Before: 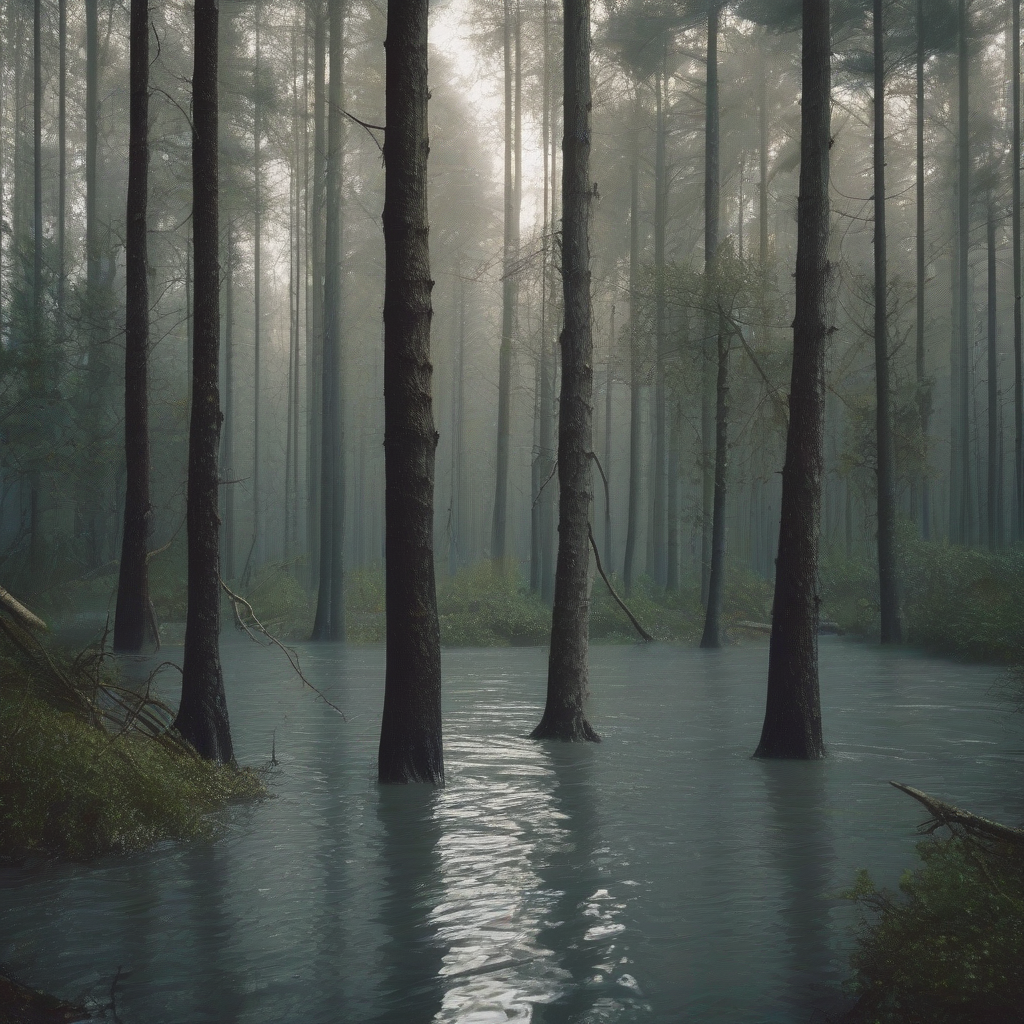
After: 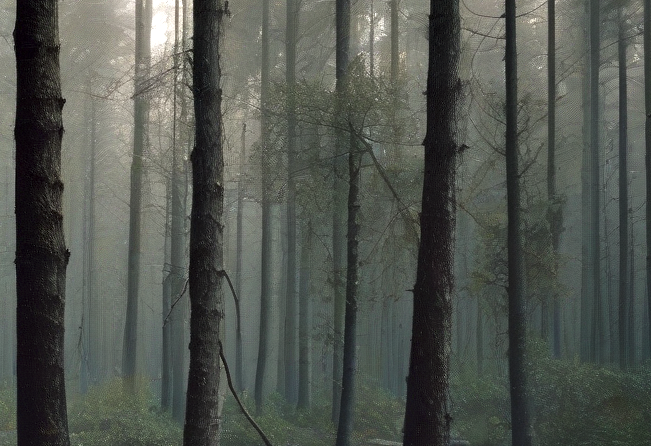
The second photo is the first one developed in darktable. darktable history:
exposure: compensate highlight preservation false
contrast equalizer: octaves 7, y [[0.6 ×6], [0.55 ×6], [0 ×6], [0 ×6], [0 ×6]]
crop: left 36.068%, top 17.828%, right 0.339%, bottom 38.548%
